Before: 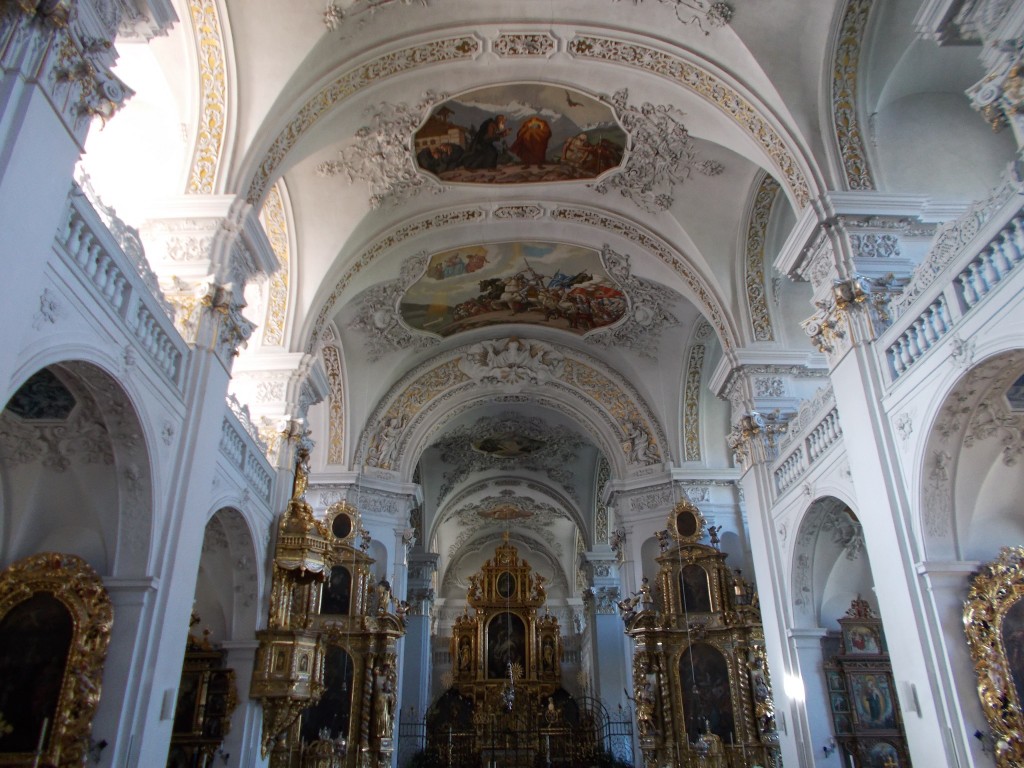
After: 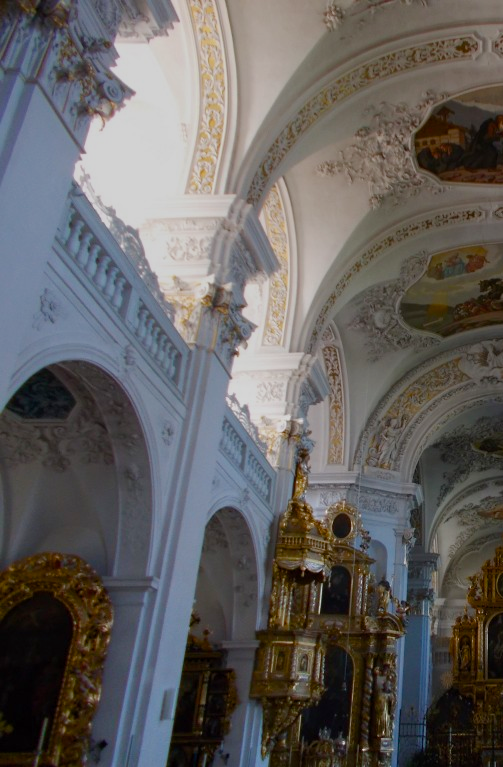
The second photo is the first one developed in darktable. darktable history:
exposure: exposure -0.05 EV
graduated density: rotation 5.63°, offset 76.9
crop and rotate: left 0%, top 0%, right 50.845%
color balance rgb: perceptual saturation grading › global saturation 20%, perceptual saturation grading › highlights -25%, perceptual saturation grading › shadows 50%
